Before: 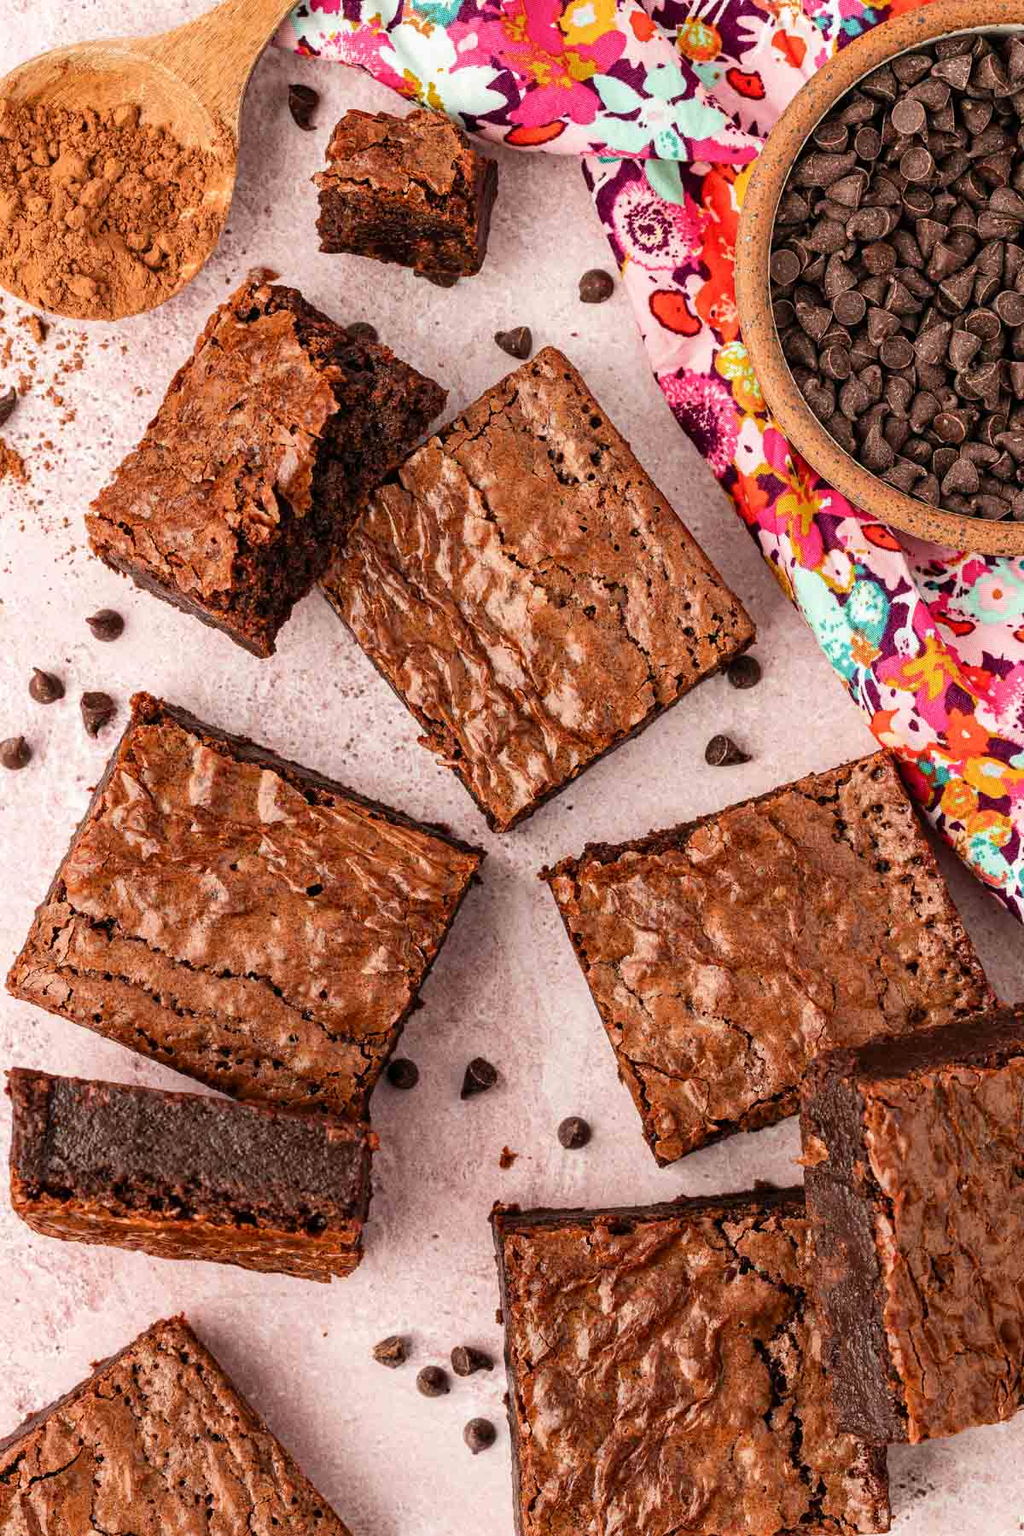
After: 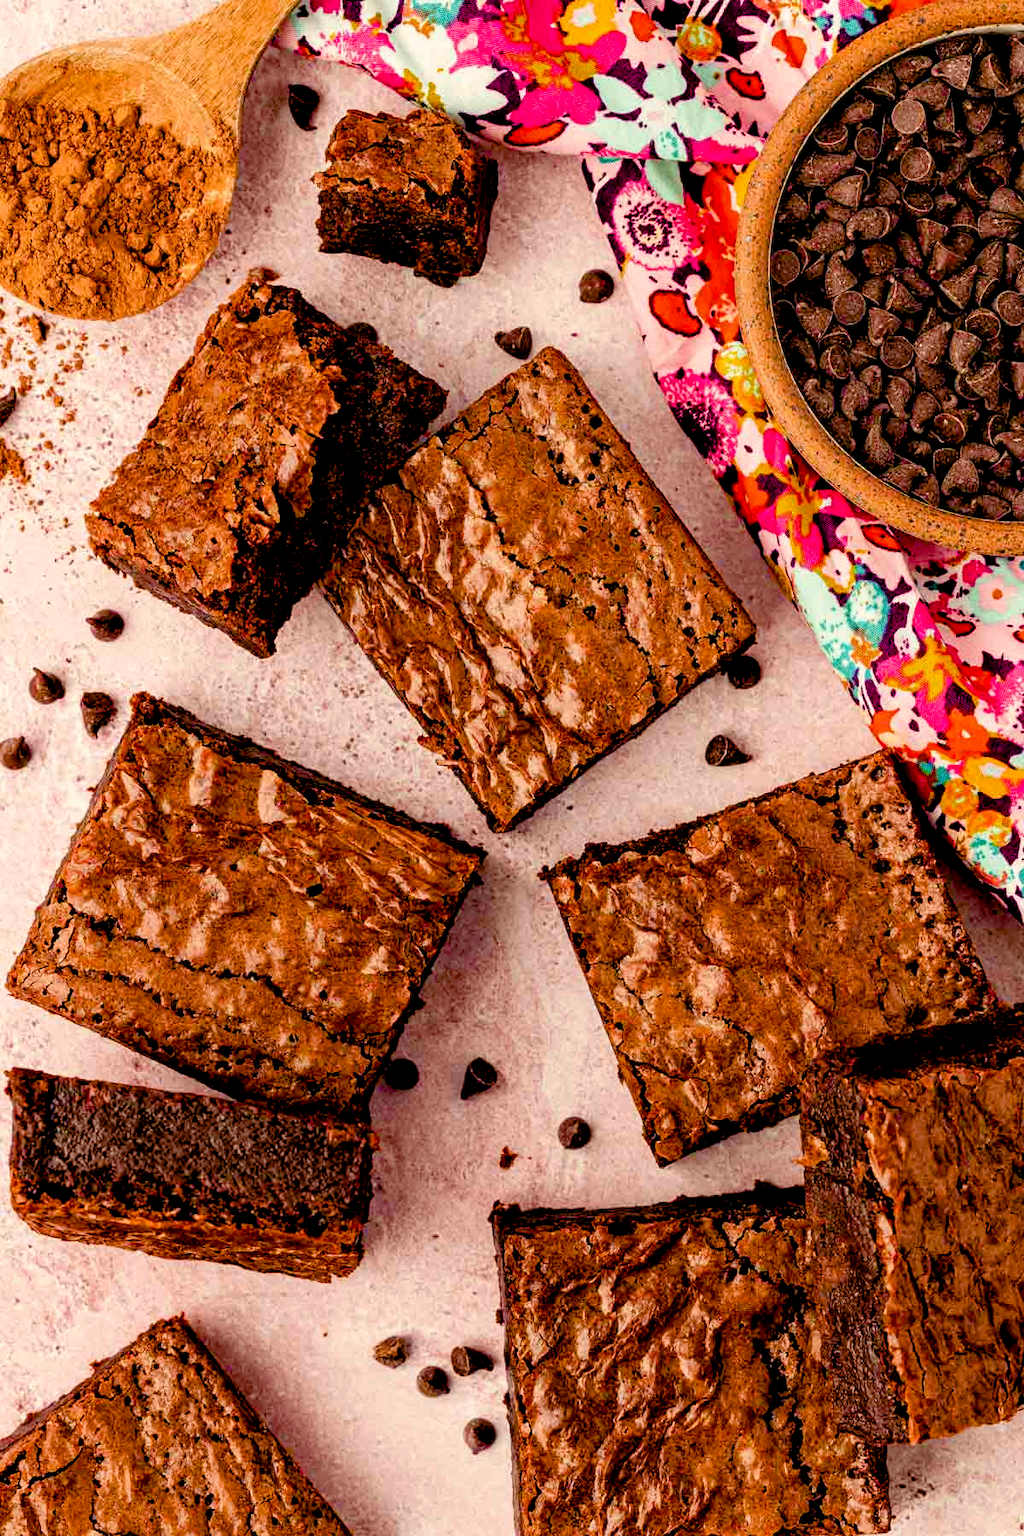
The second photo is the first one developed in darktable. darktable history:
exposure: black level correction 0.012, compensate highlight preservation false
color balance rgb: shadows lift › chroma 3%, shadows lift › hue 280.8°, power › hue 330°, highlights gain › chroma 3%, highlights gain › hue 75.6°, global offset › luminance -1%, perceptual saturation grading › global saturation 20%, perceptual saturation grading › highlights -25%, perceptual saturation grading › shadows 50%, global vibrance 20%
